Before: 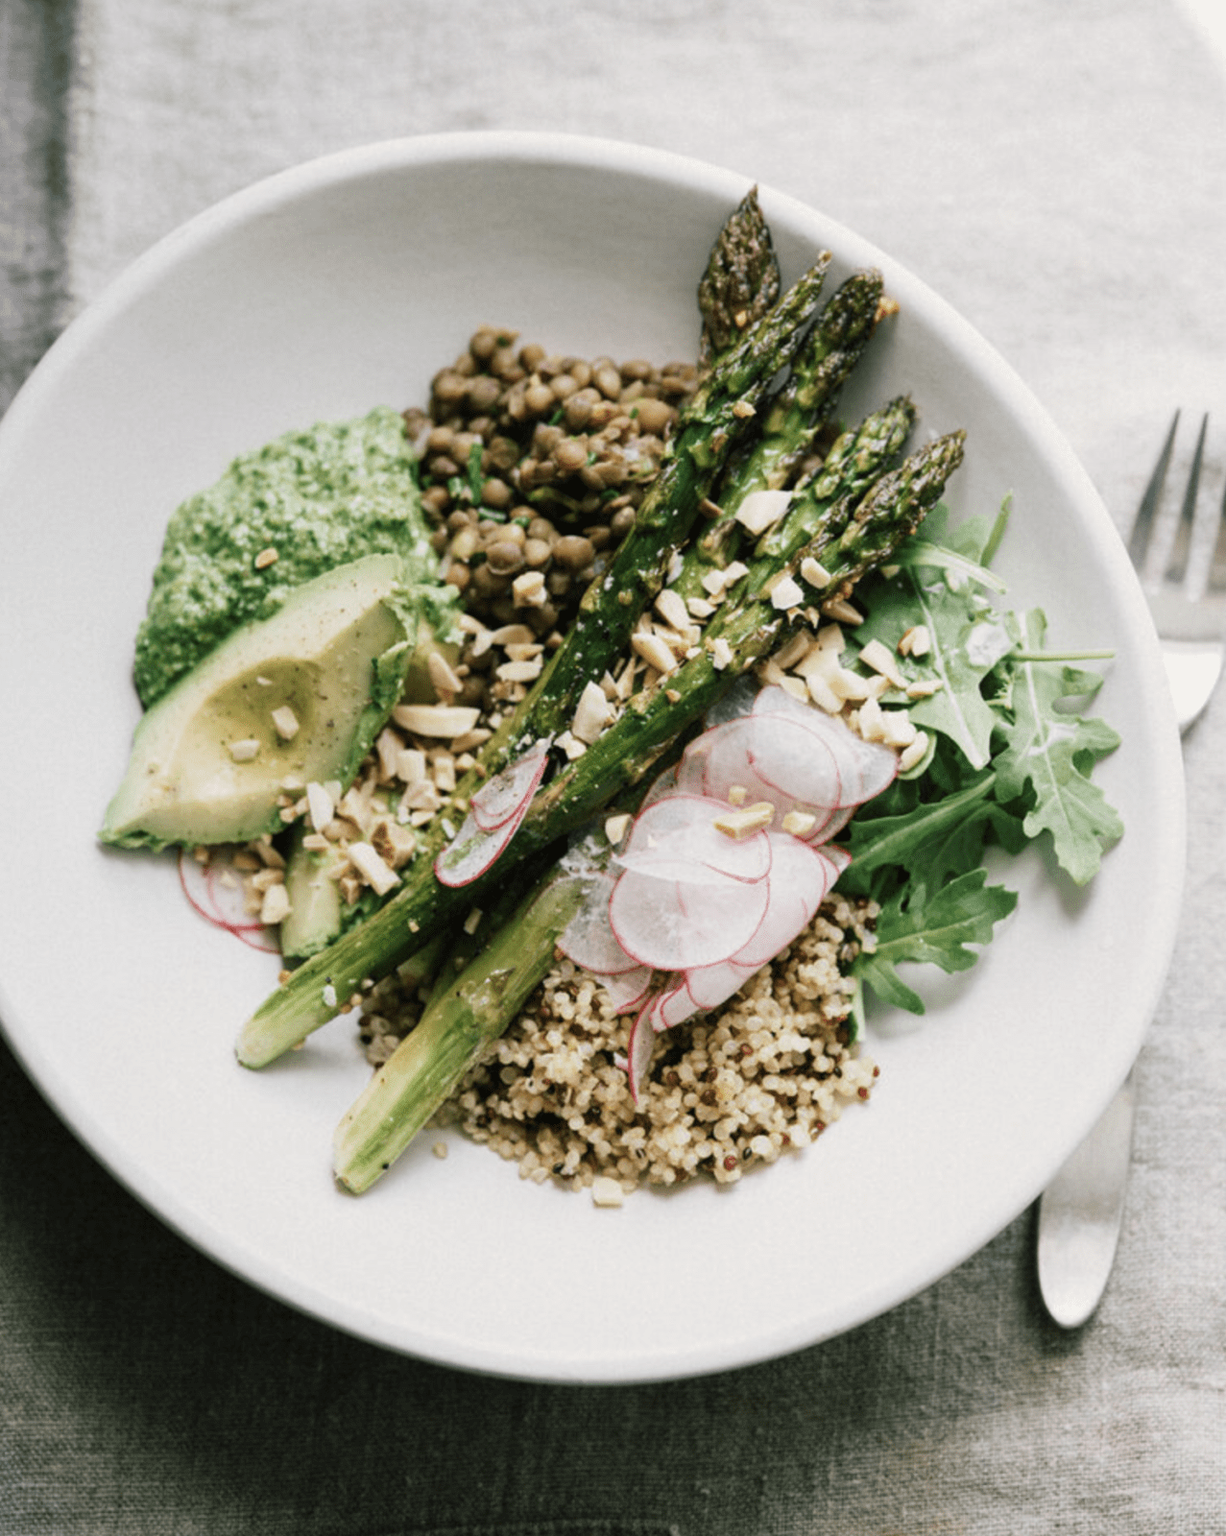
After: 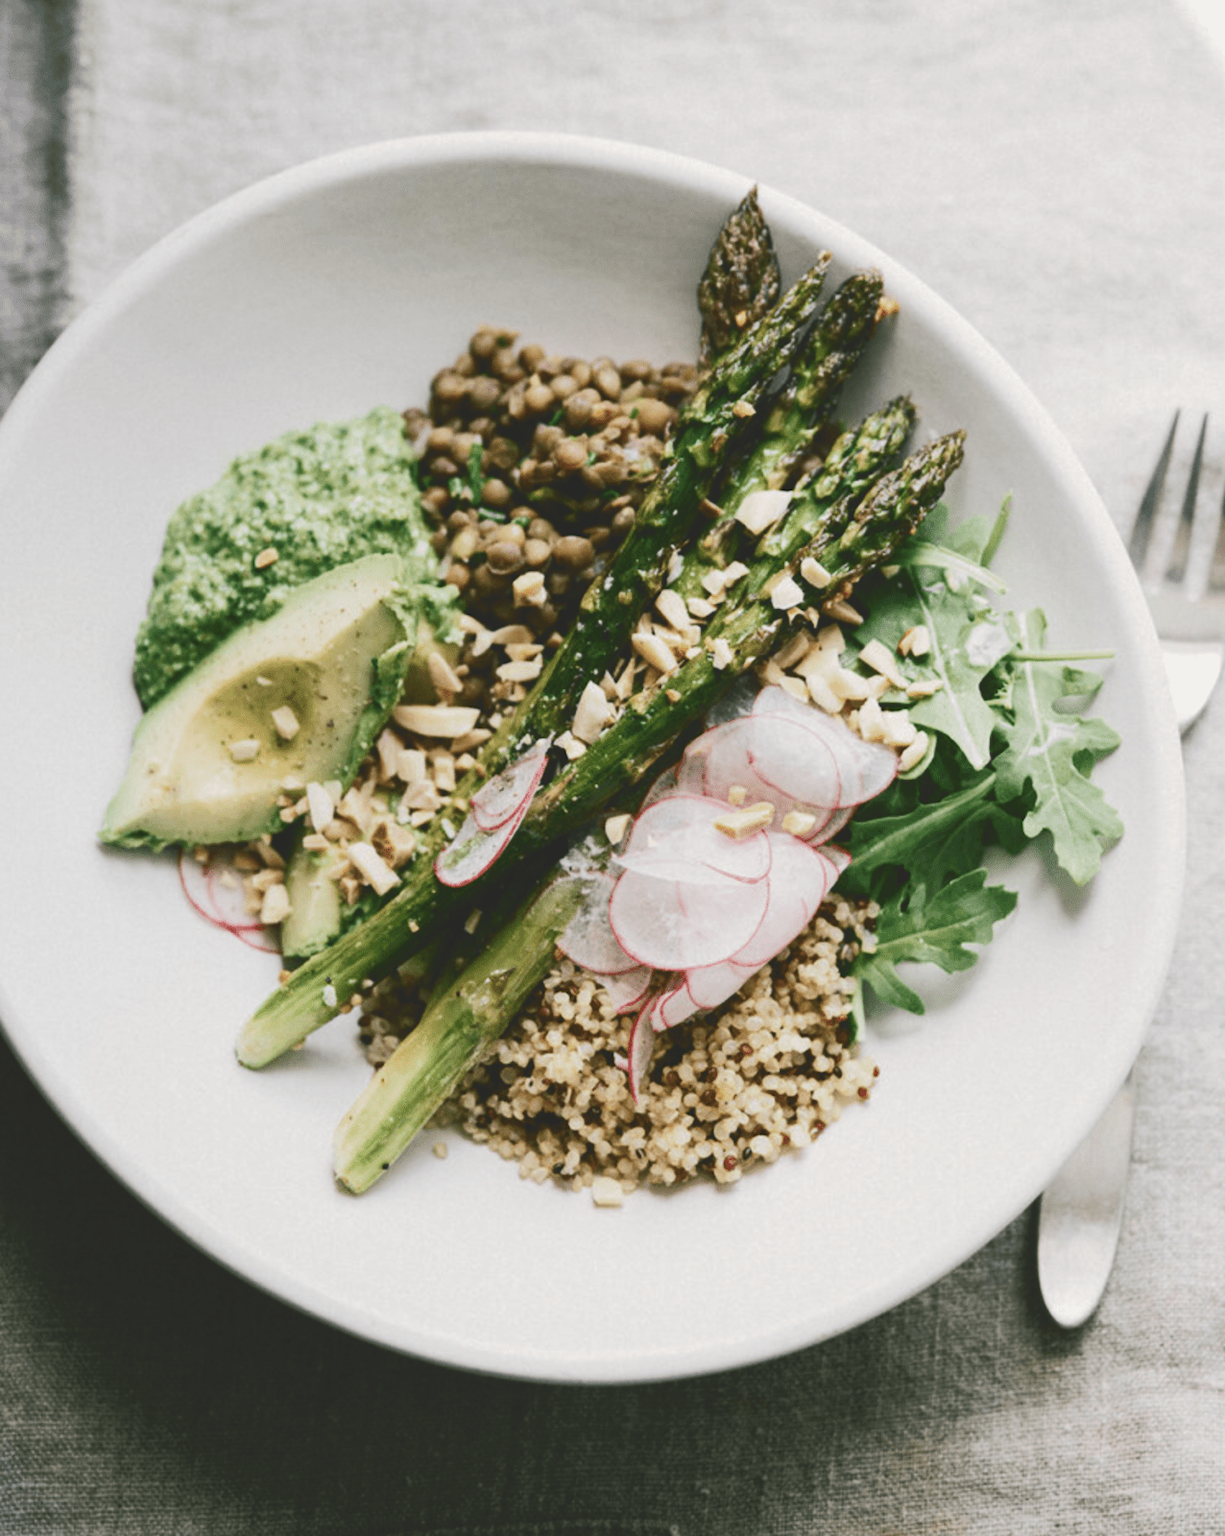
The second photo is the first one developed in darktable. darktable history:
tone curve: curves: ch0 [(0, 0) (0.003, 0.156) (0.011, 0.156) (0.025, 0.157) (0.044, 0.164) (0.069, 0.172) (0.1, 0.181) (0.136, 0.191) (0.177, 0.214) (0.224, 0.245) (0.277, 0.285) (0.335, 0.333) (0.399, 0.387) (0.468, 0.471) (0.543, 0.556) (0.623, 0.648) (0.709, 0.734) (0.801, 0.809) (0.898, 0.891) (1, 1)], color space Lab, independent channels, preserve colors none
